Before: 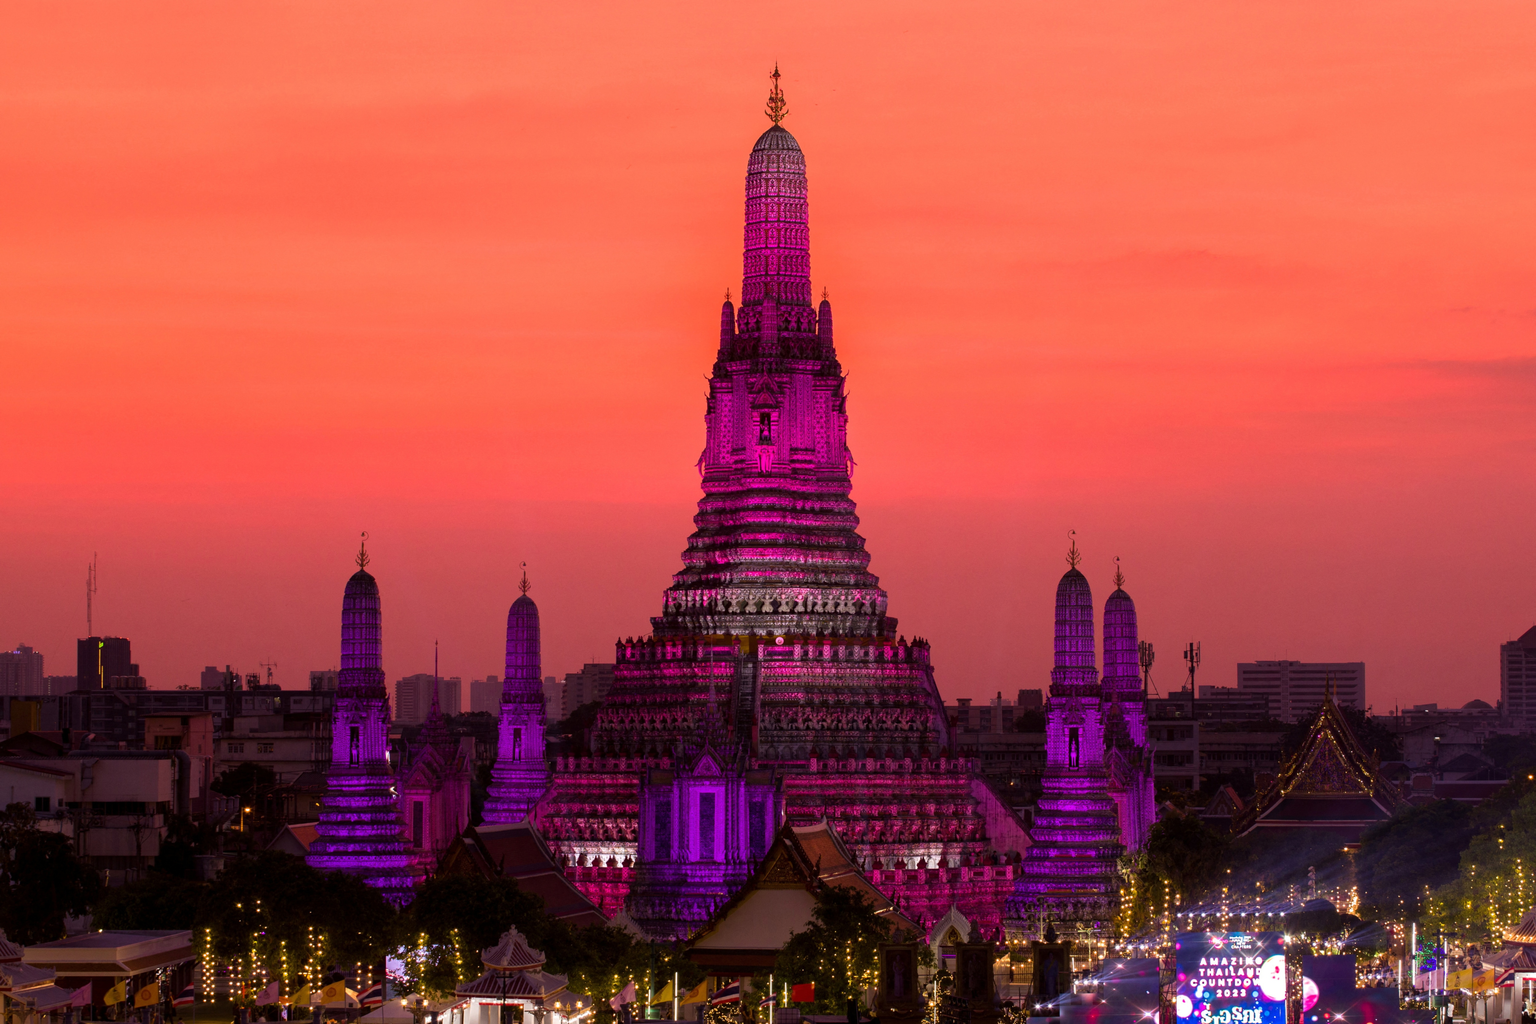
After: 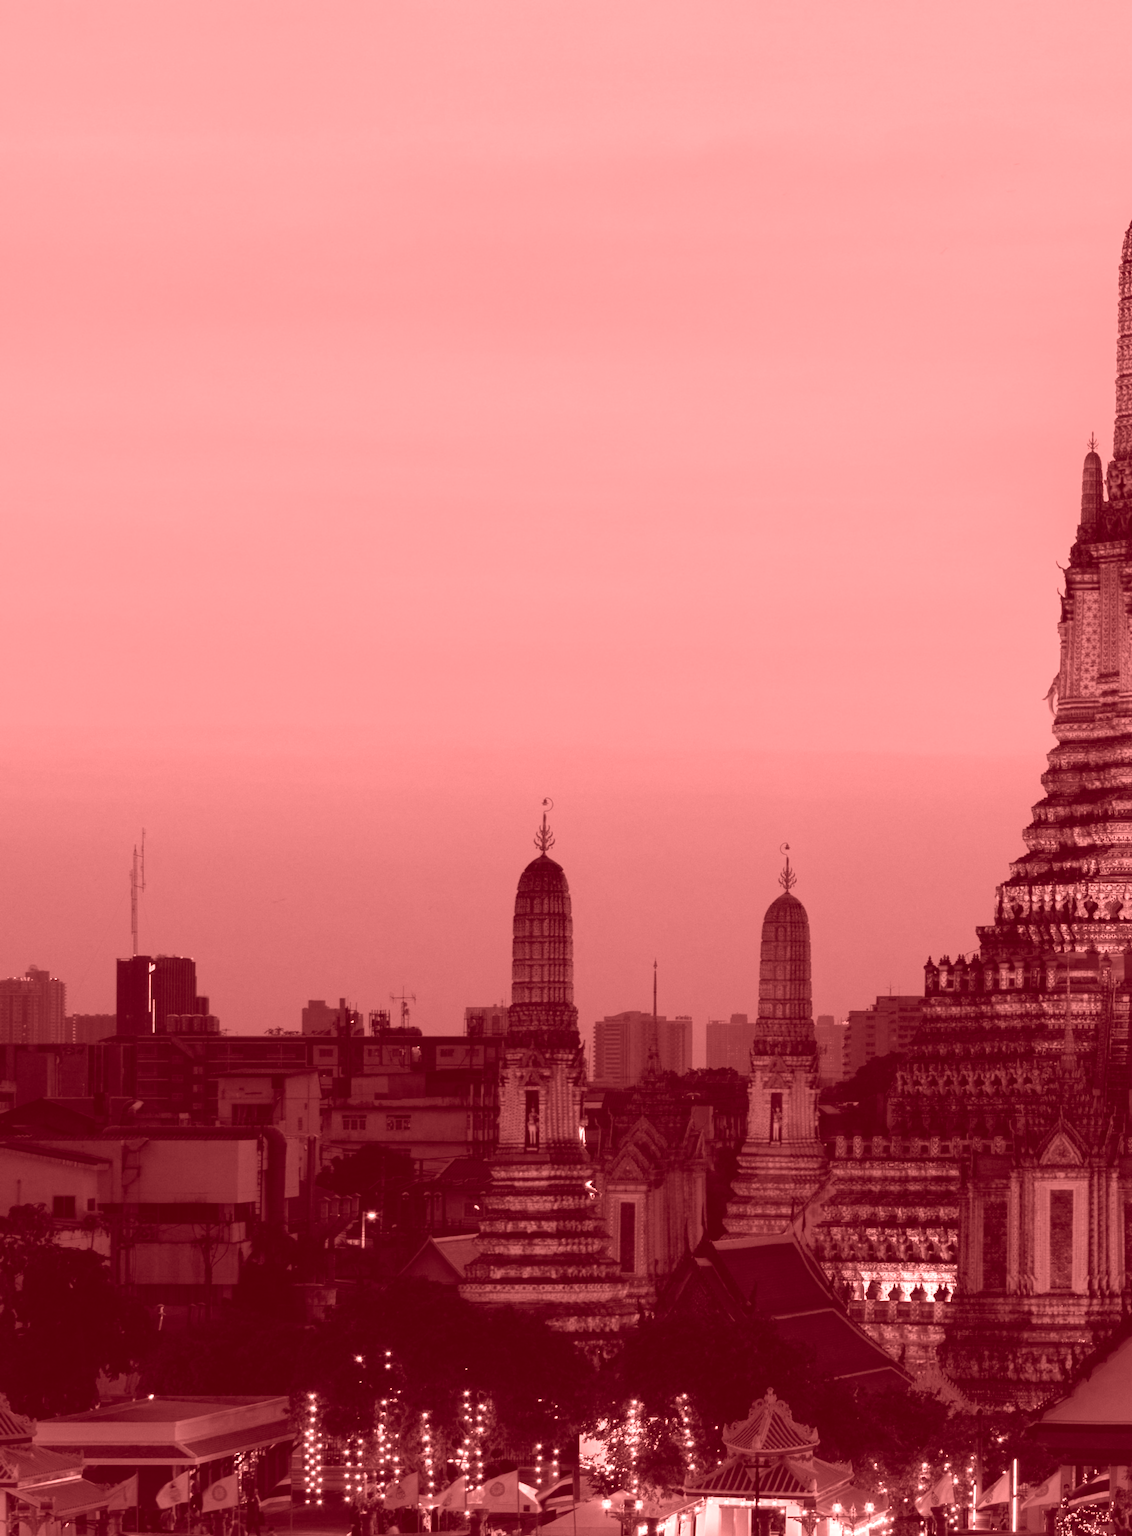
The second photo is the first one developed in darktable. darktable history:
crop and rotate: left 0%, top 0%, right 50.845%
colorize: saturation 60%, source mix 100%
tone curve: curves: ch0 [(0, 0) (0.584, 0.595) (1, 1)], preserve colors none
